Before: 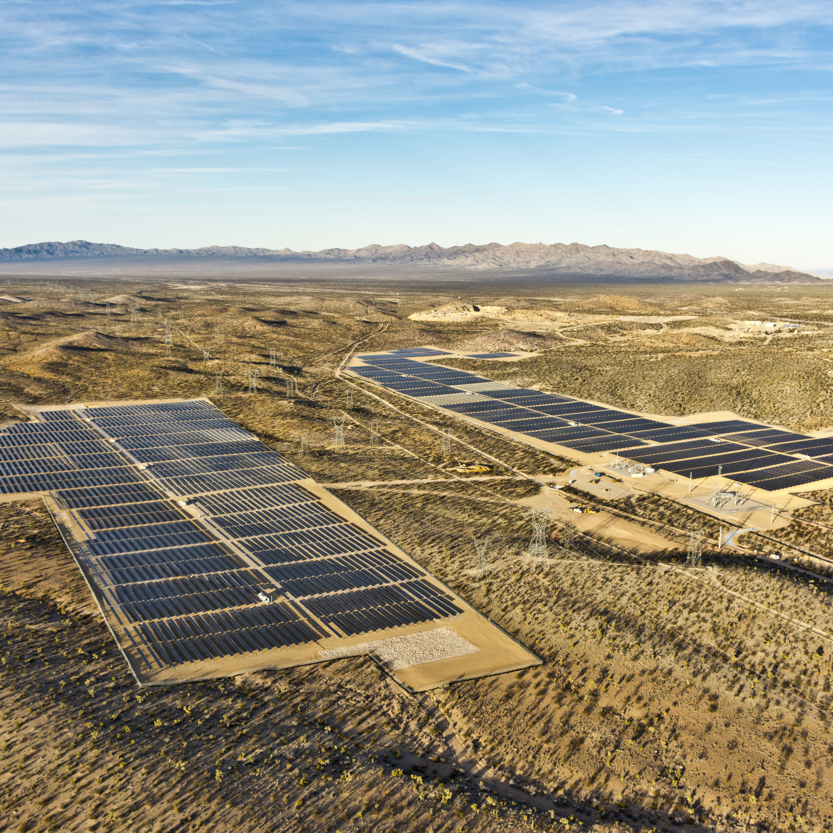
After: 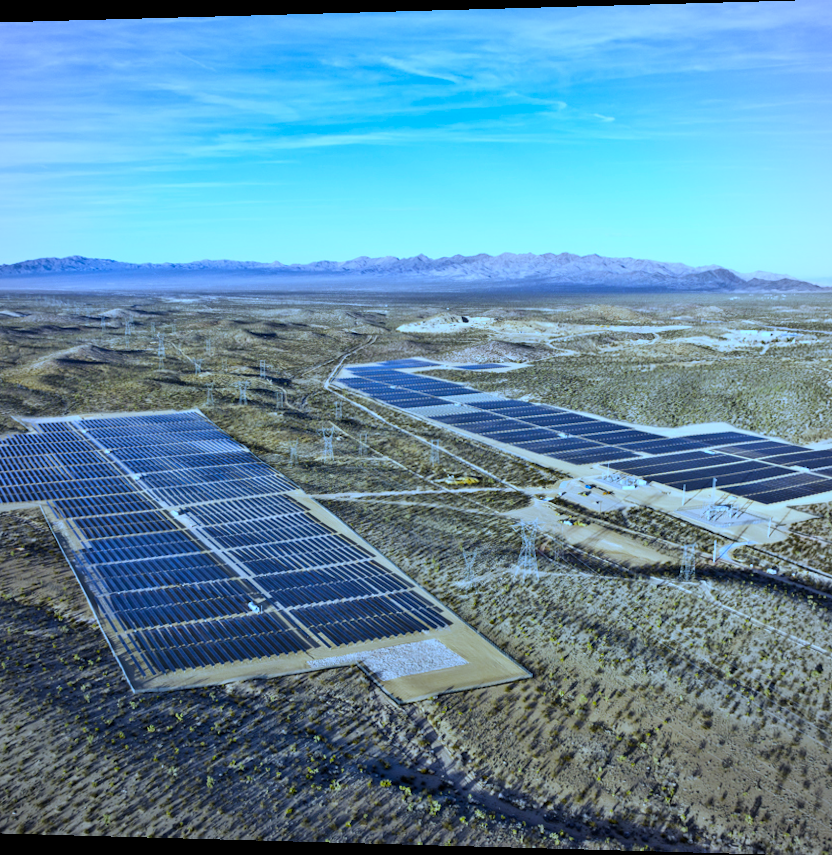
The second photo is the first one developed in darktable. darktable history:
white balance: red 0.766, blue 1.537
vignetting: fall-off radius 81.94%
rotate and perspective: lens shift (horizontal) -0.055, automatic cropping off
